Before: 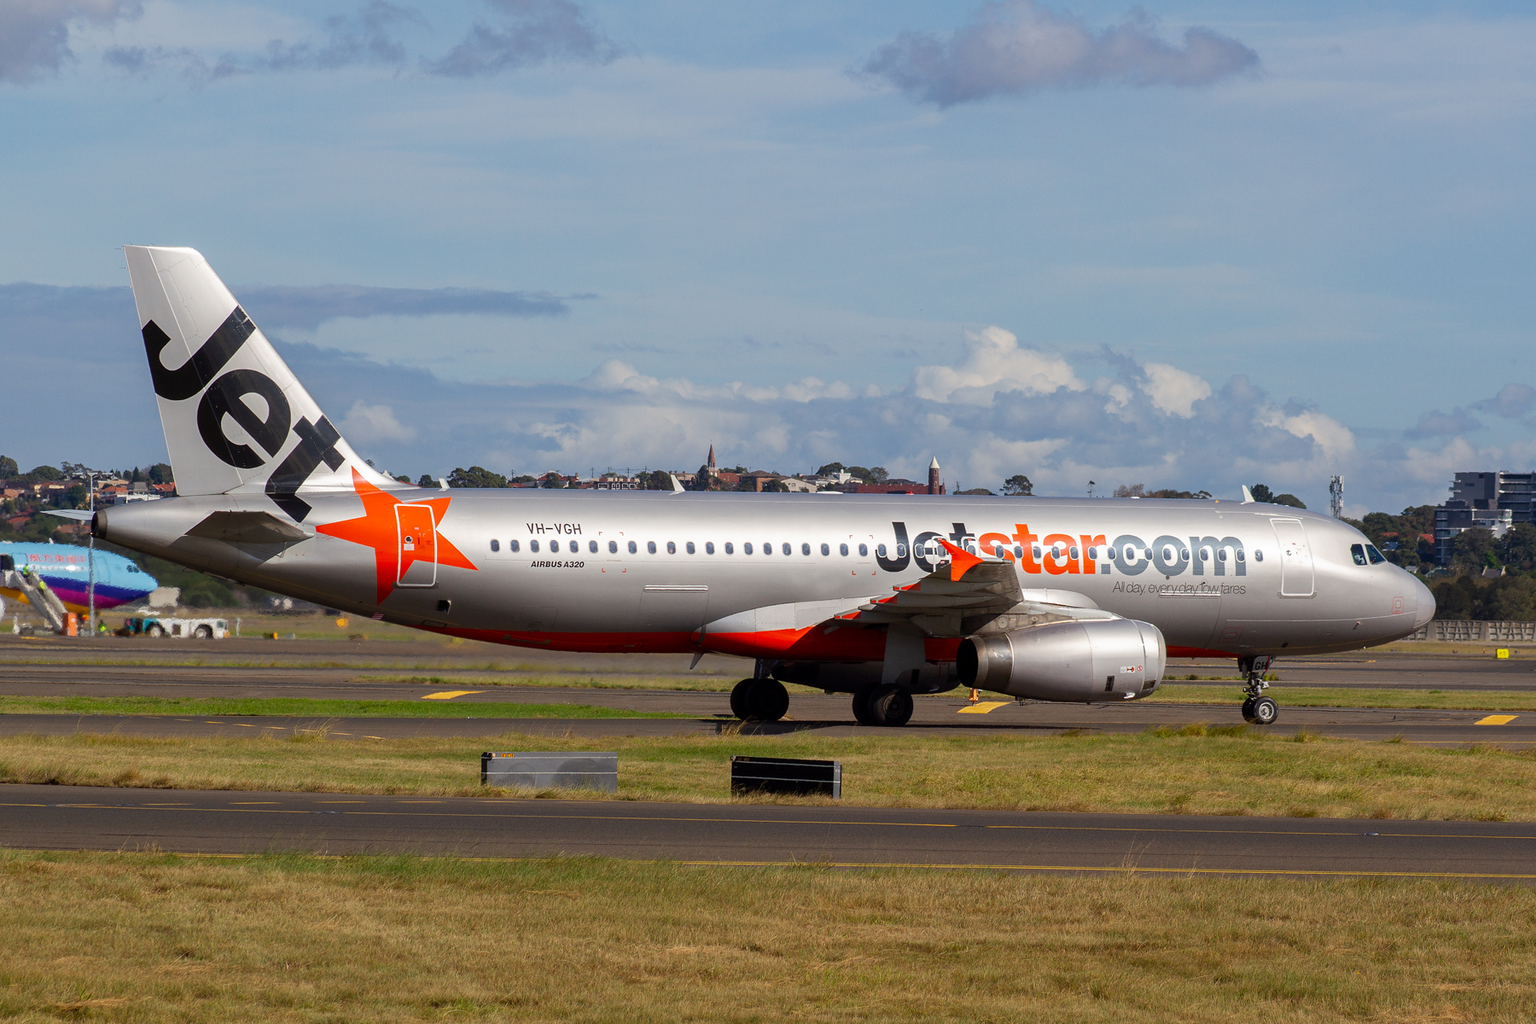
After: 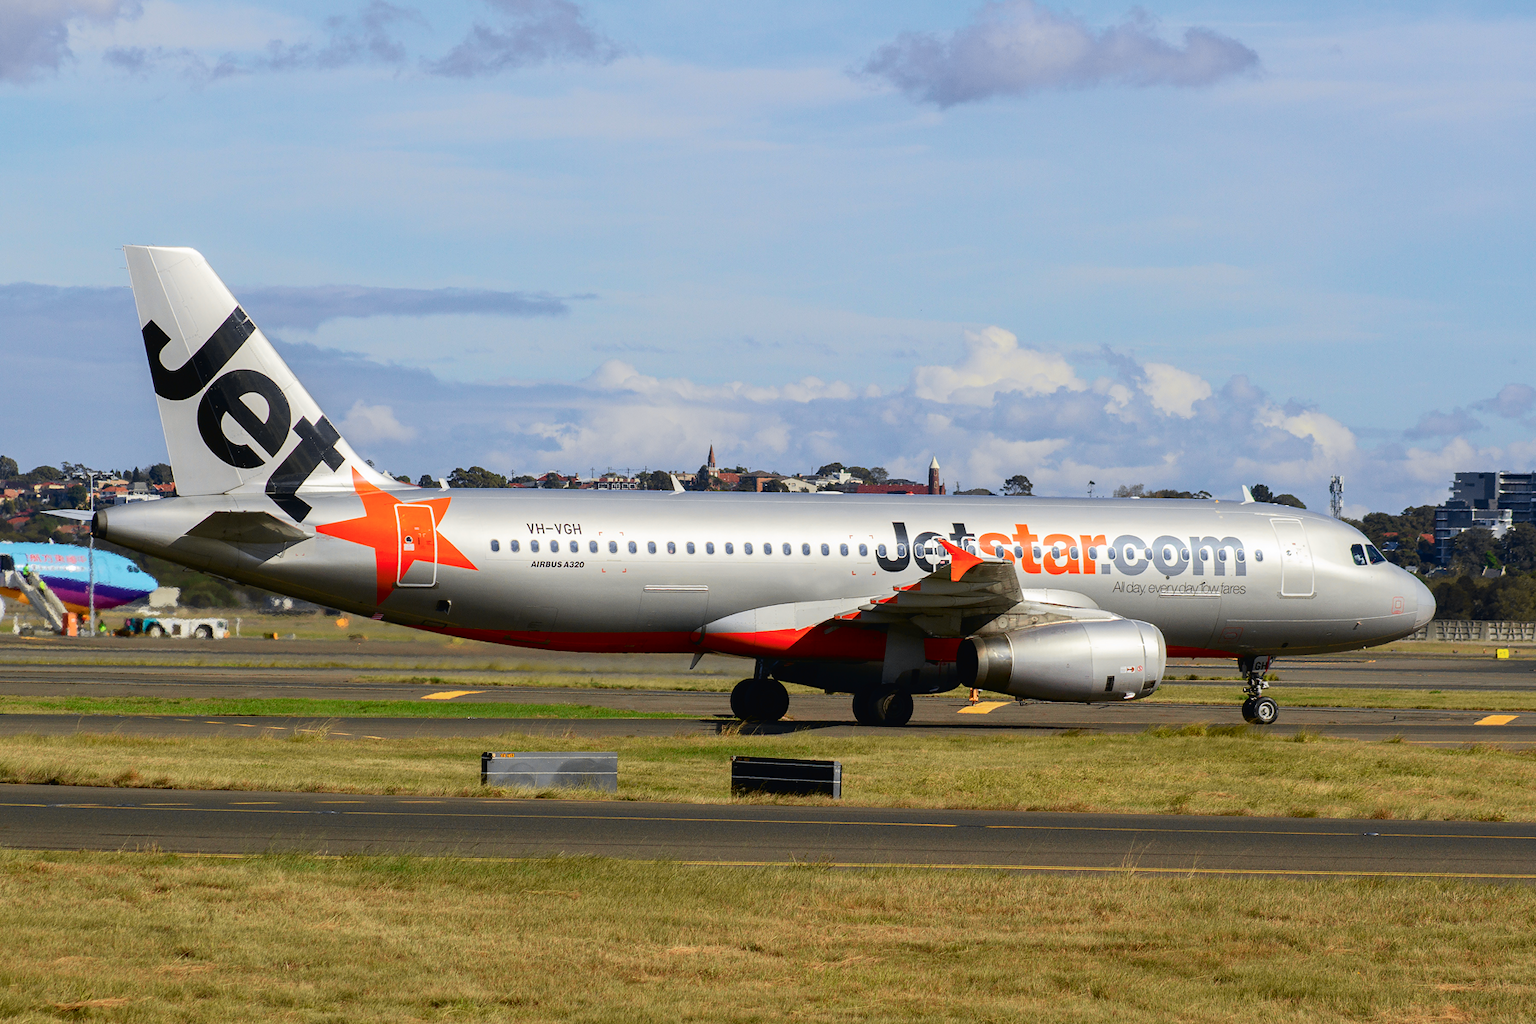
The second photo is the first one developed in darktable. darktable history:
tone curve: curves: ch0 [(0, 0.018) (0.061, 0.041) (0.205, 0.191) (0.289, 0.292) (0.39, 0.424) (0.493, 0.551) (0.666, 0.743) (0.795, 0.841) (1, 0.998)]; ch1 [(0, 0) (0.385, 0.343) (0.439, 0.415) (0.494, 0.498) (0.501, 0.501) (0.51, 0.496) (0.548, 0.554) (0.586, 0.61) (0.684, 0.658) (0.783, 0.804) (1, 1)]; ch2 [(0, 0) (0.304, 0.31) (0.403, 0.399) (0.441, 0.428) (0.47, 0.469) (0.498, 0.496) (0.524, 0.538) (0.566, 0.588) (0.648, 0.665) (0.697, 0.699) (1, 1)], color space Lab, independent channels, preserve colors none
